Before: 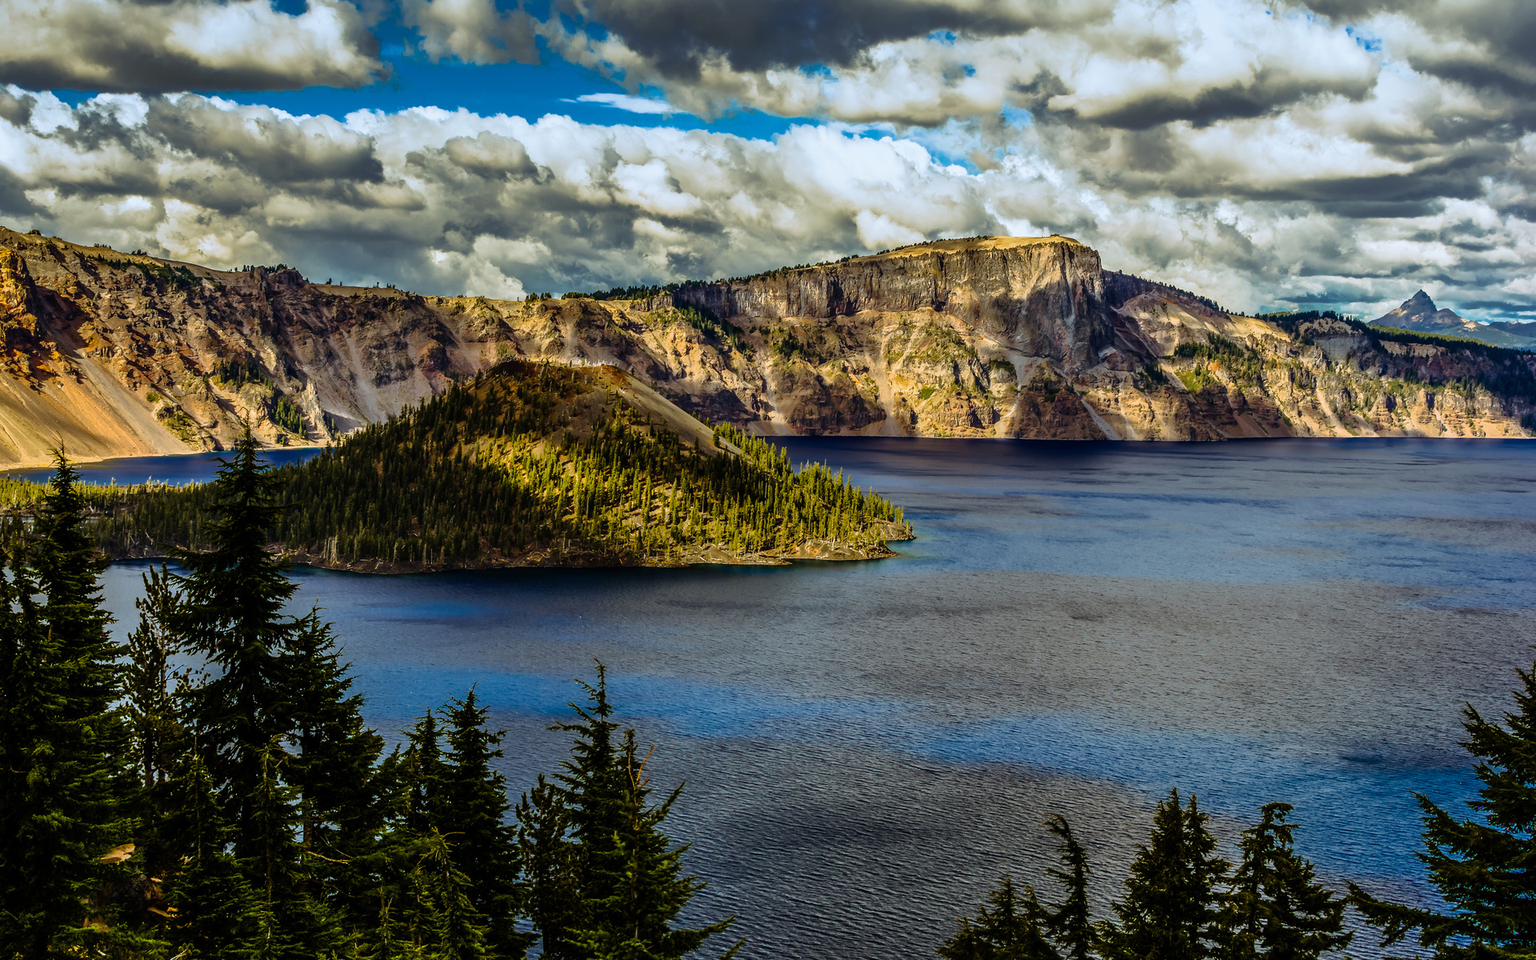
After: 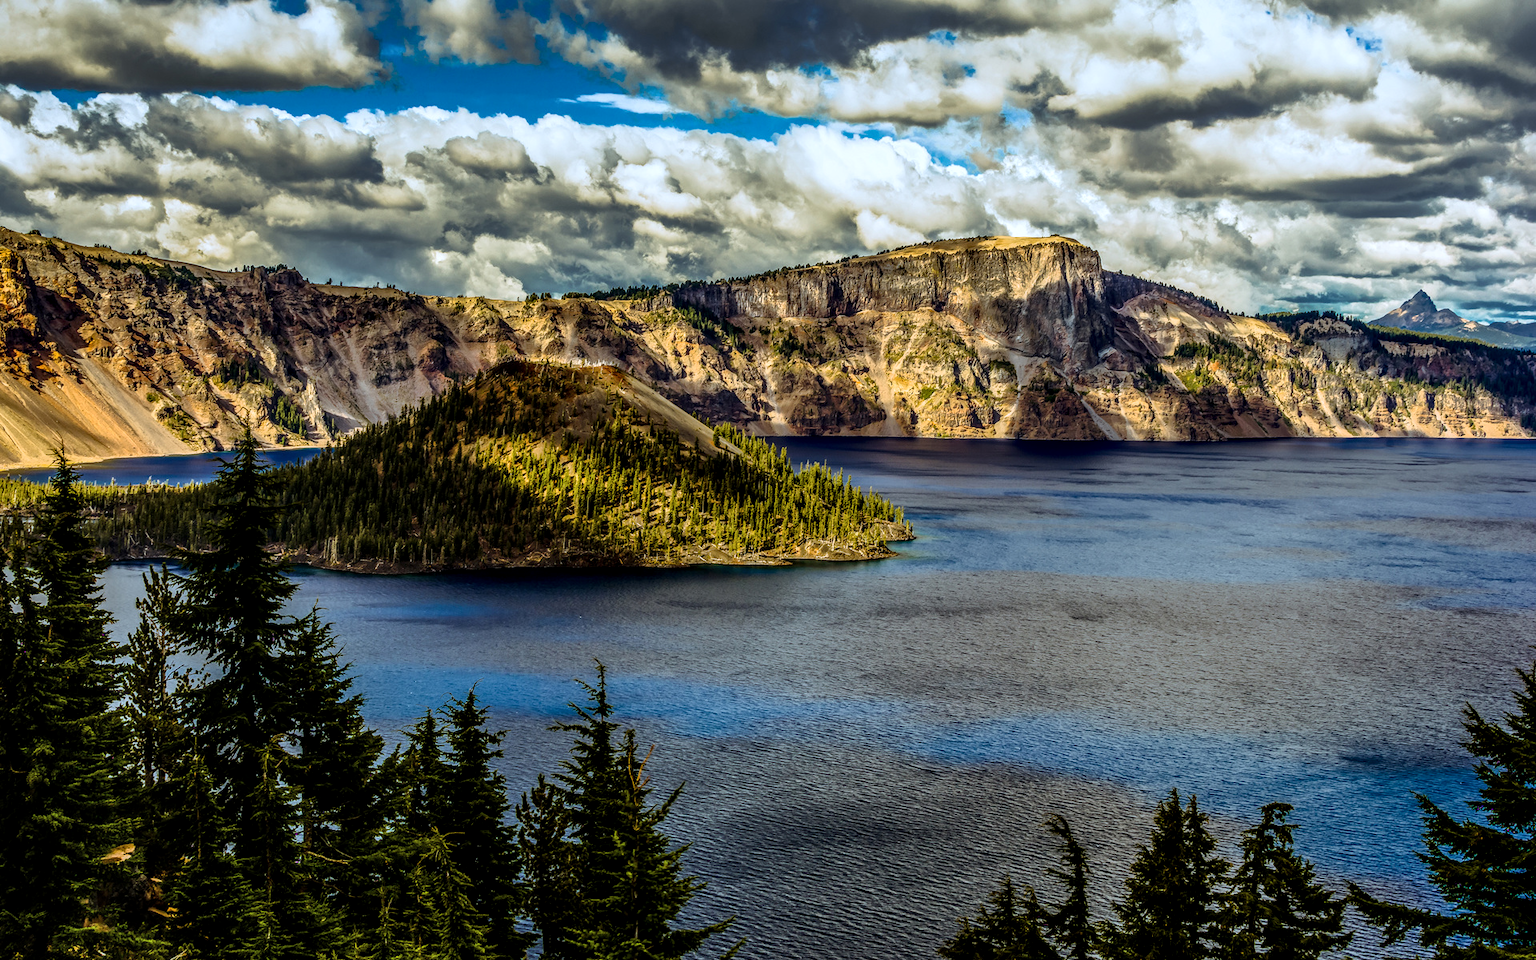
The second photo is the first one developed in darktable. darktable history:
local contrast: detail 130%
contrast brightness saturation: contrast 0.1, brightness 0.02, saturation 0.02
contrast equalizer: y [[0.5 ×6], [0.5 ×6], [0.975, 0.964, 0.925, 0.865, 0.793, 0.721], [0 ×6], [0 ×6]]
